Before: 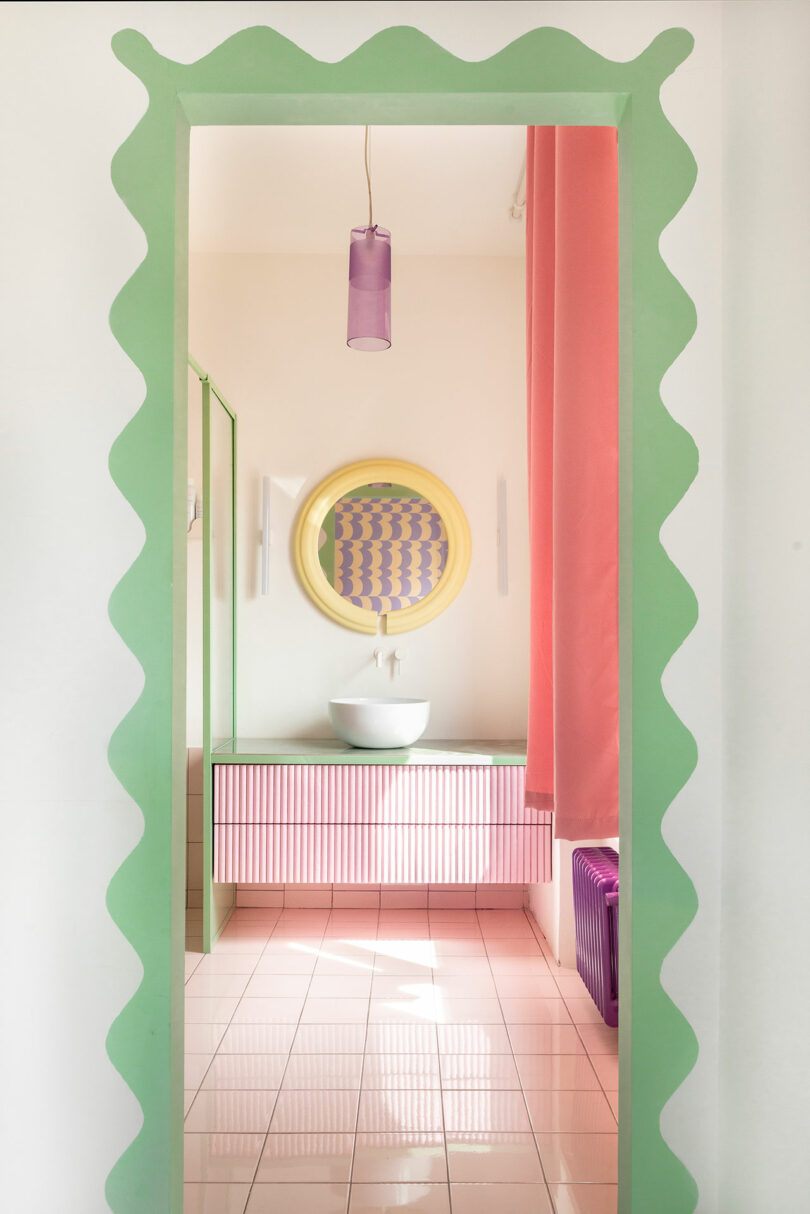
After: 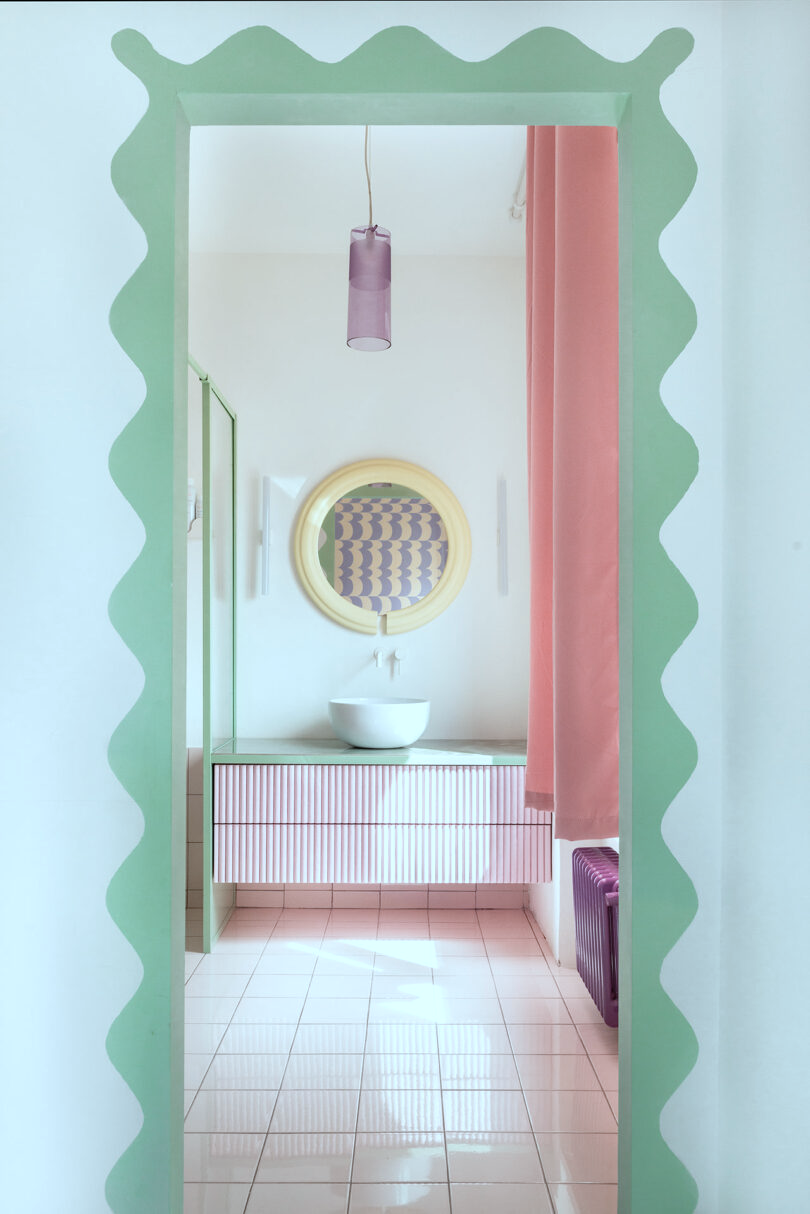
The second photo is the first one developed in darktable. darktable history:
white balance: emerald 1
color correction: highlights a* -12.64, highlights b* -18.1, saturation 0.7
